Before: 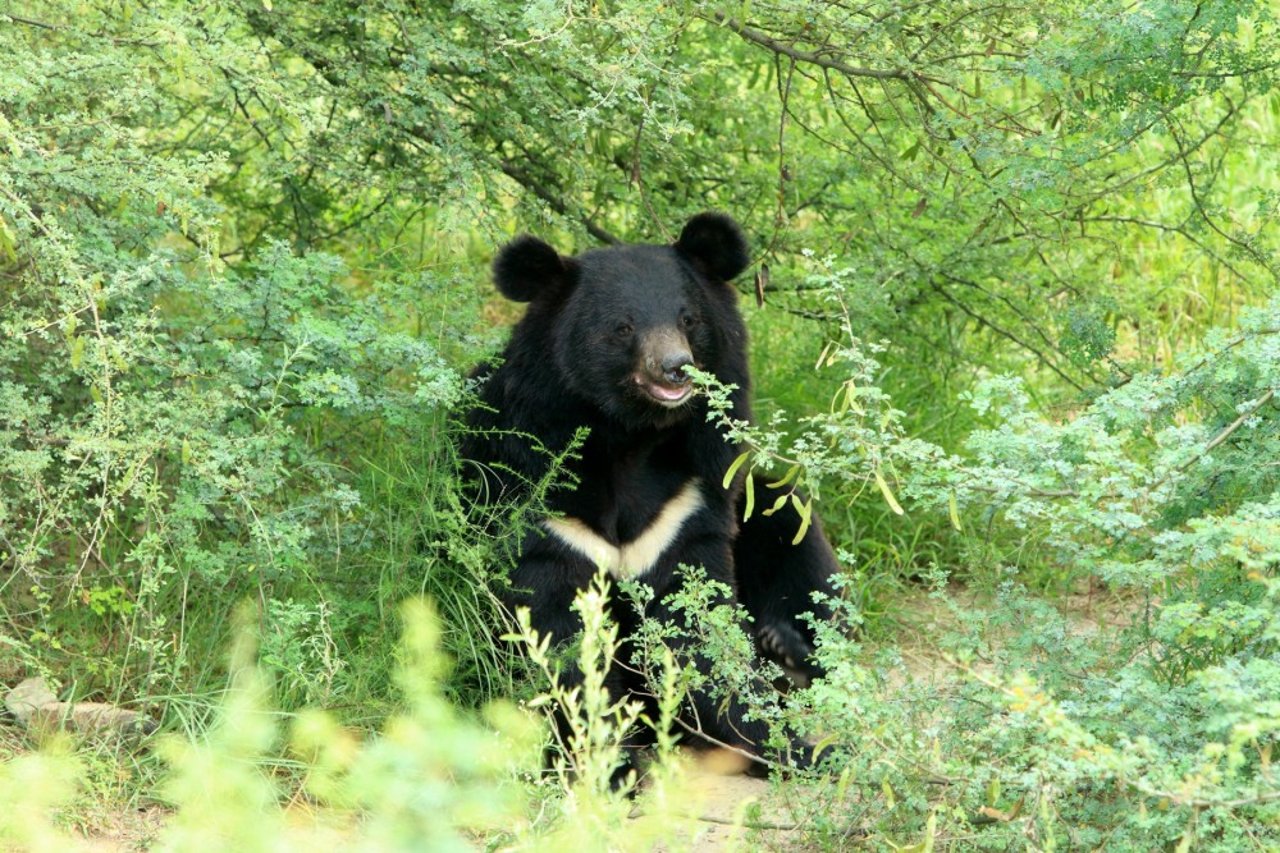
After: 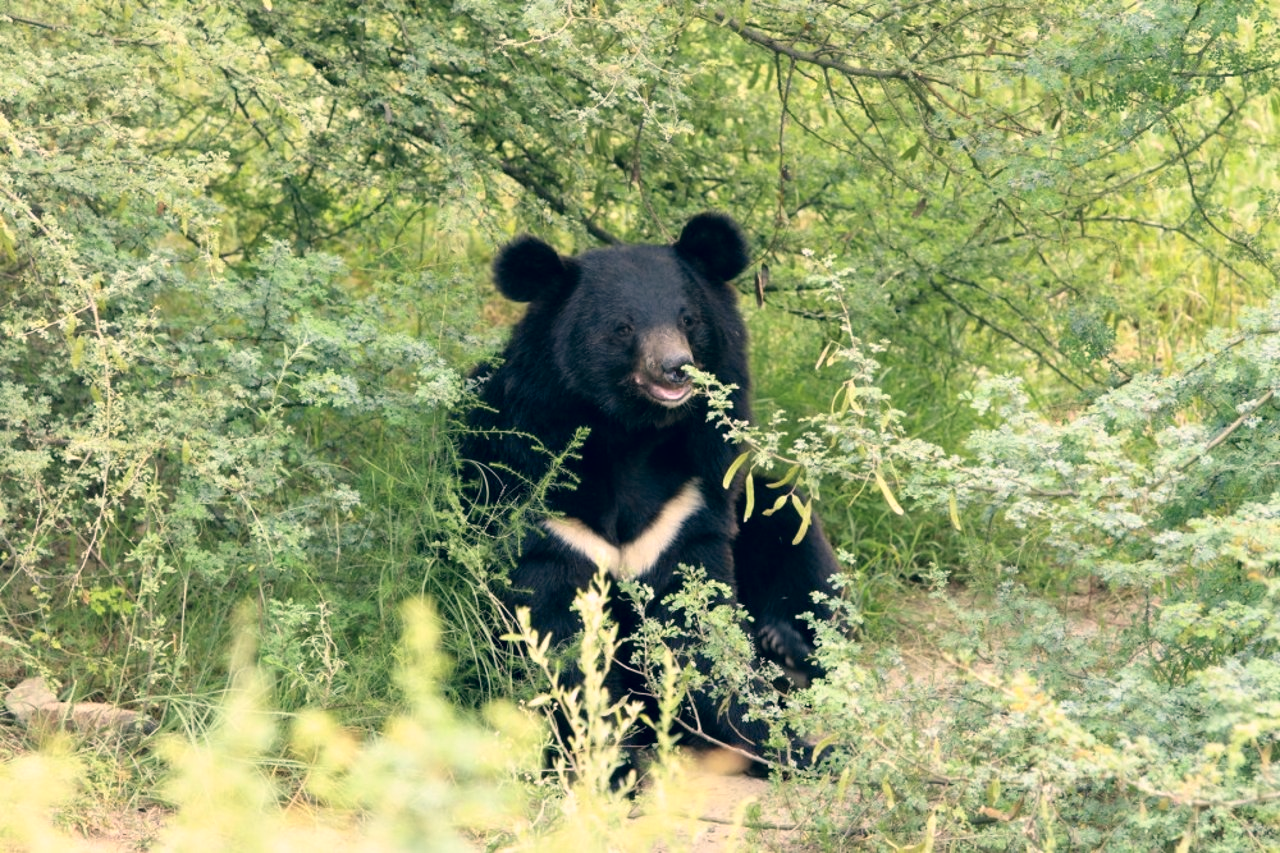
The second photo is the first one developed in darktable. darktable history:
color correction: highlights a* 14.05, highlights b* 5.69, shadows a* -4.97, shadows b* -15.26, saturation 0.851
contrast equalizer: octaves 7, y [[0.5, 0.5, 0.472, 0.5, 0.5, 0.5], [0.5 ×6], [0.5 ×6], [0 ×6], [0 ×6]], mix -0.993
